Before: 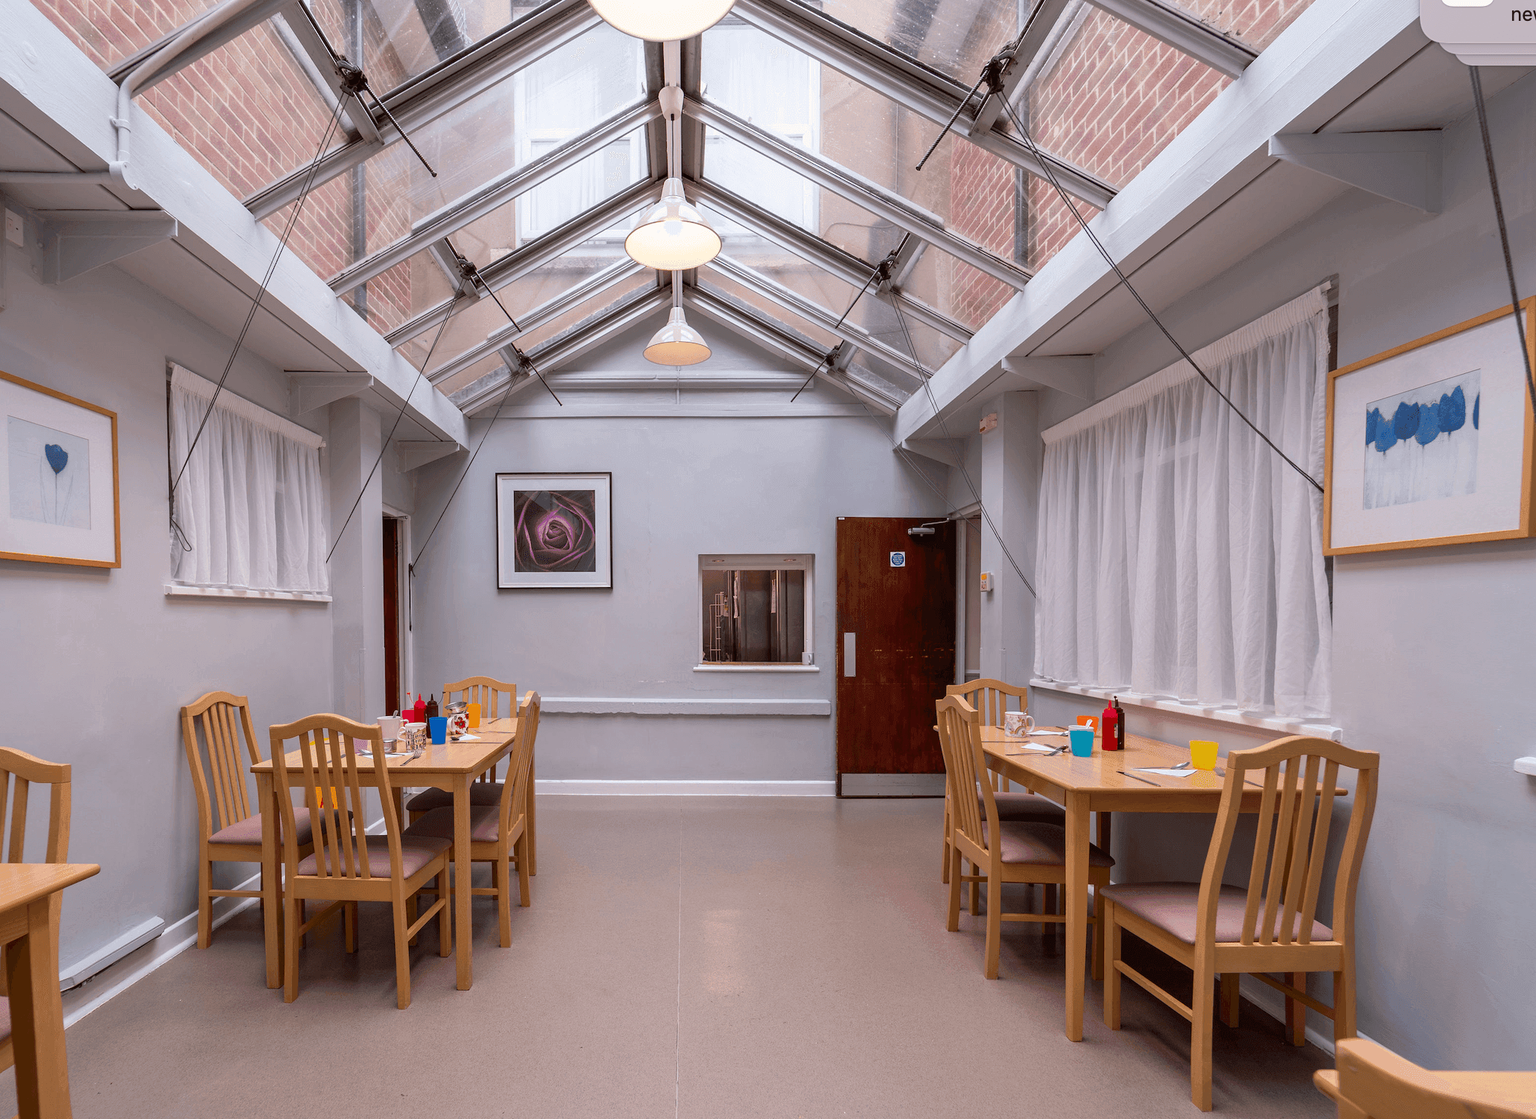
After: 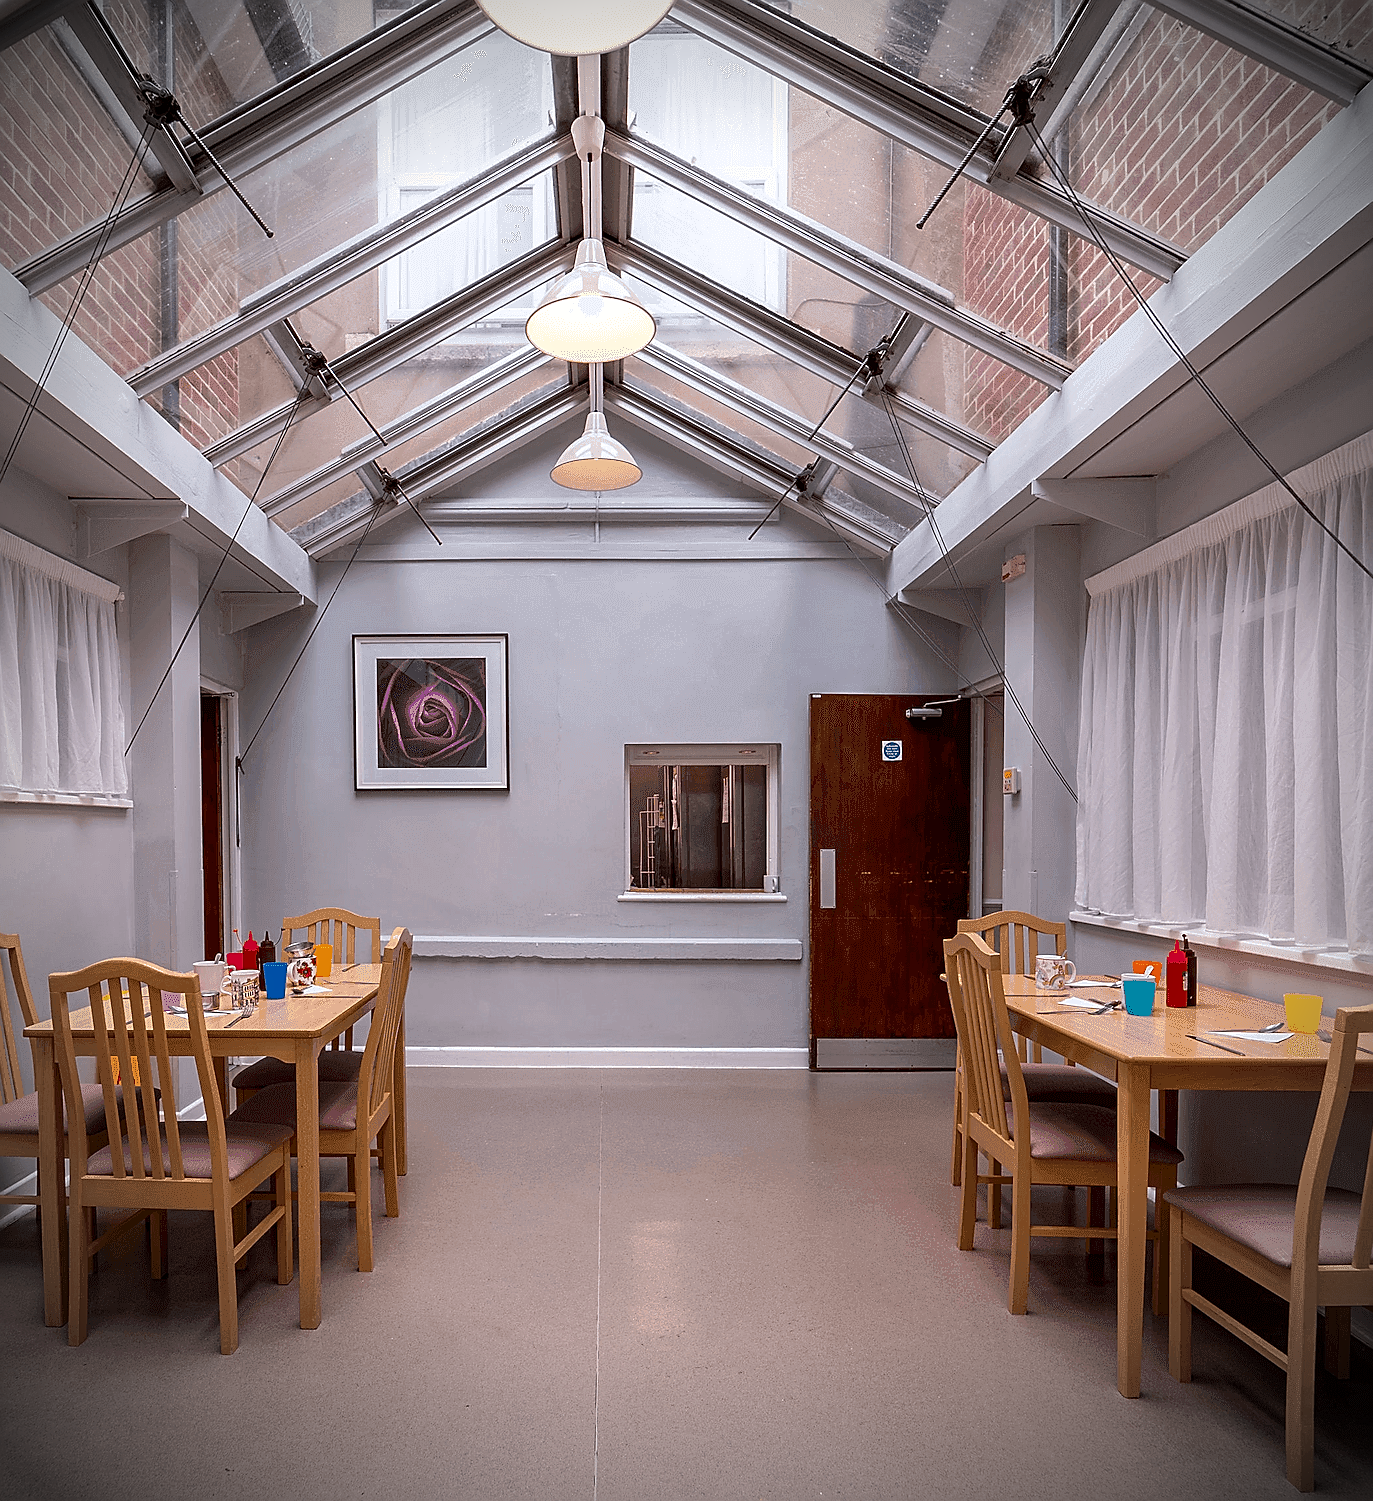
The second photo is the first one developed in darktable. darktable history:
vignetting: brightness -0.875
crop and rotate: left 15.209%, right 18.162%
local contrast: highlights 107%, shadows 102%, detail 119%, midtone range 0.2
sharpen: radius 1.364, amount 1.239, threshold 0.849
contrast brightness saturation: contrast 0.027, brightness -0.035
